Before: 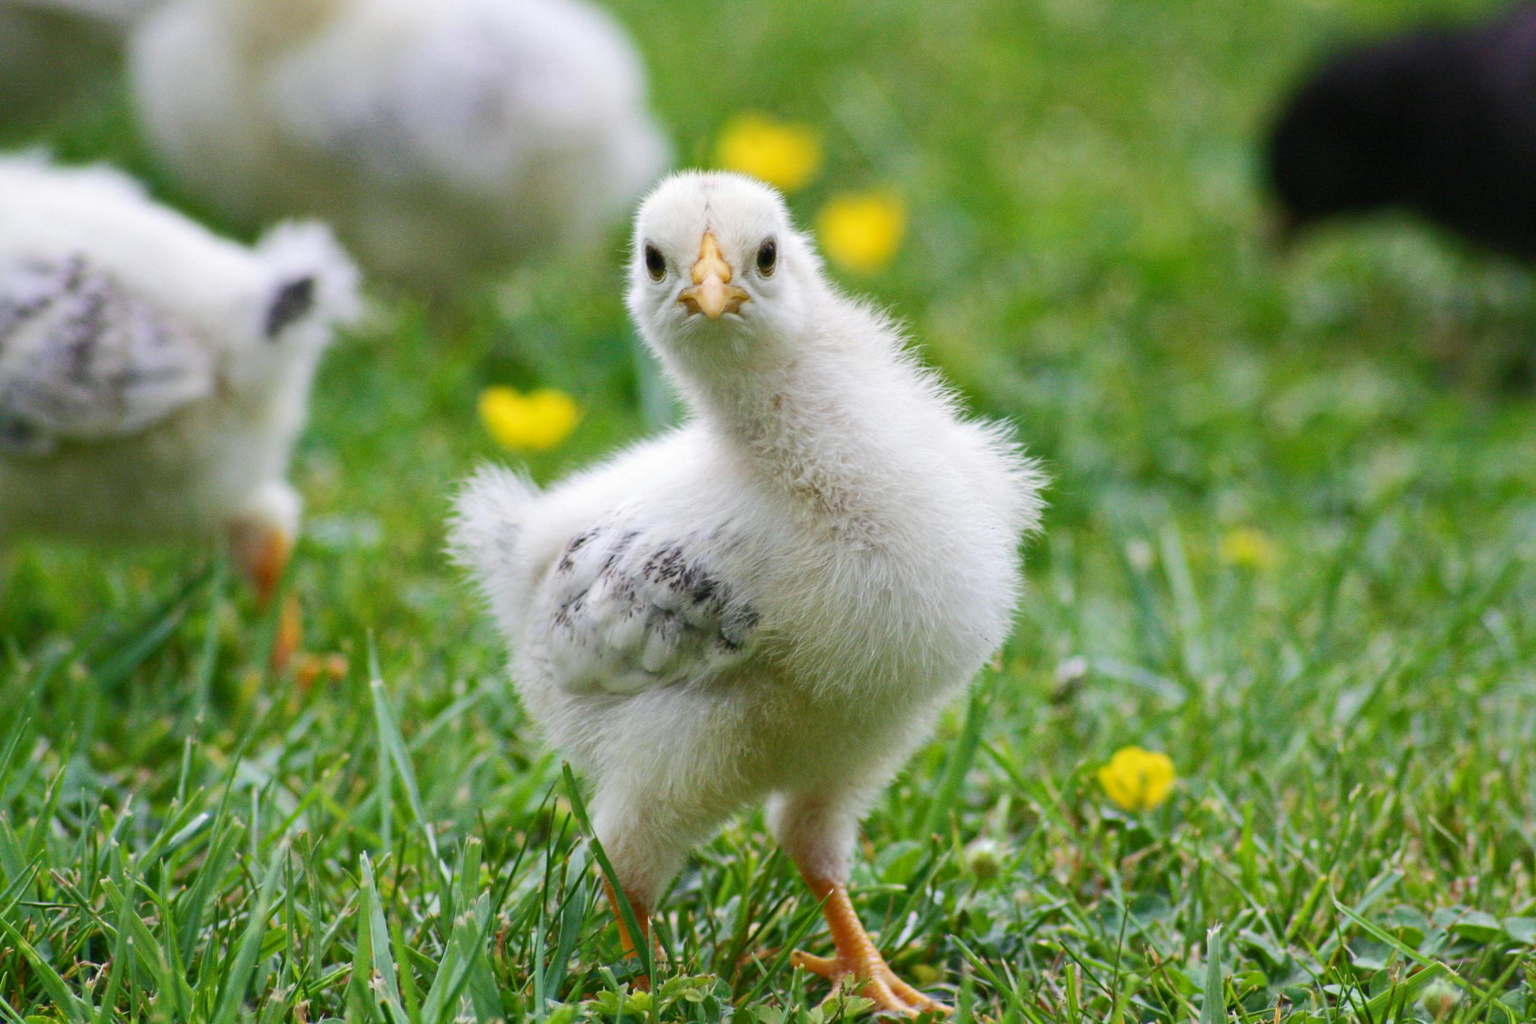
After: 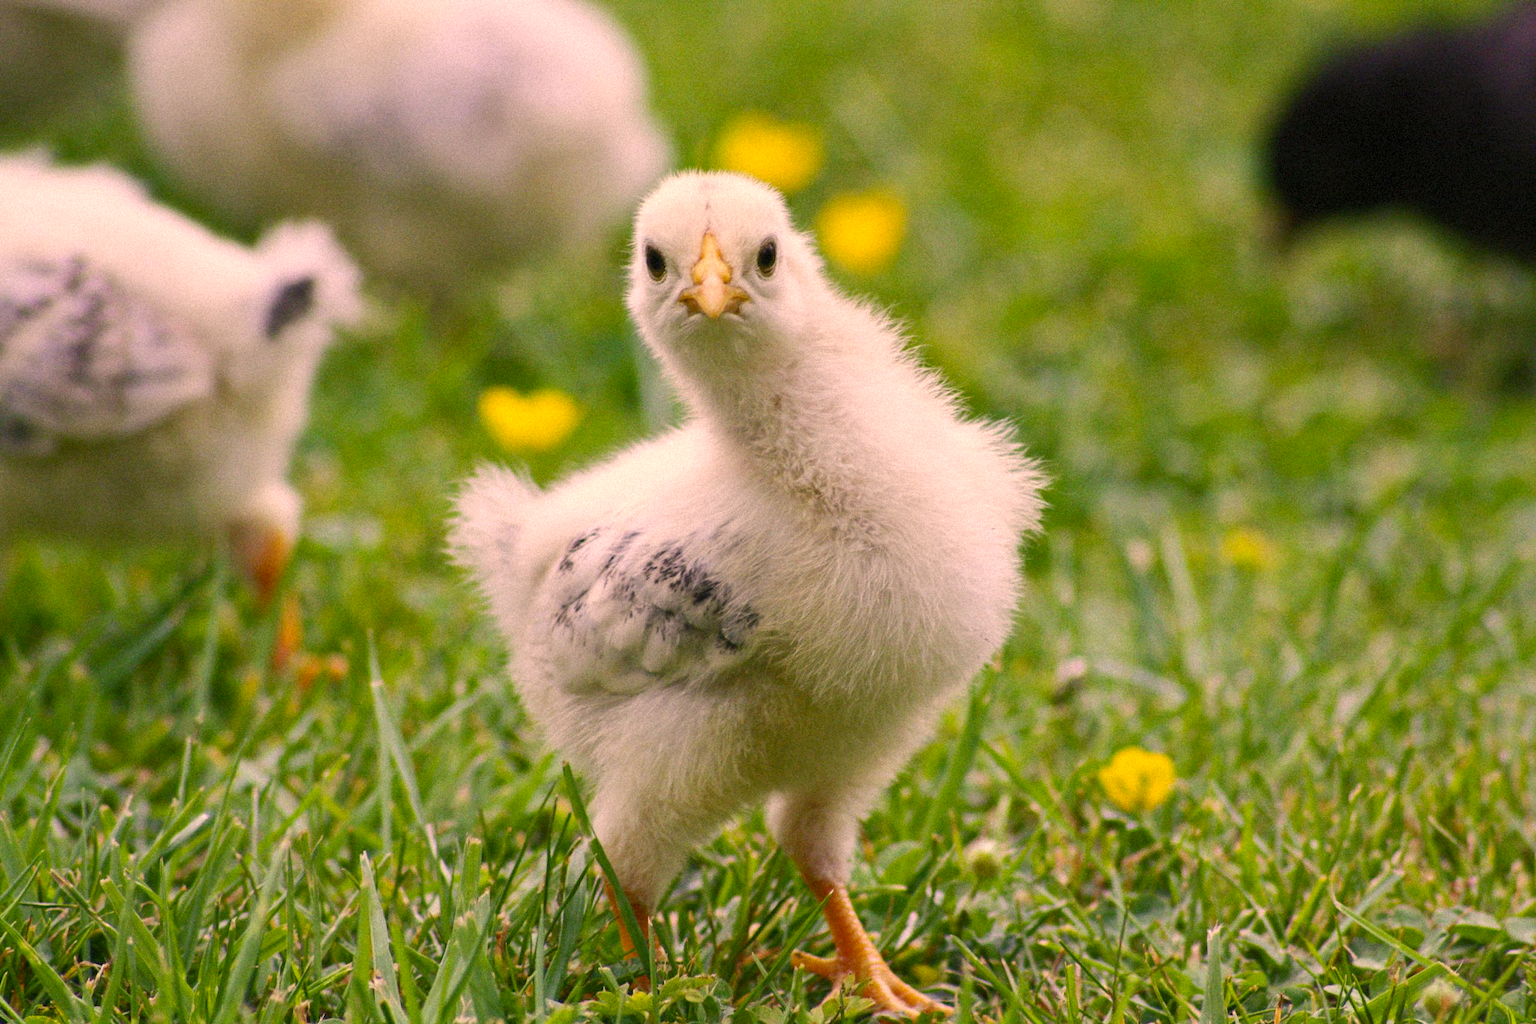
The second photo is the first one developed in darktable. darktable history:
grain: mid-tones bias 0%
color correction: highlights a* 17.88, highlights b* 18.79
